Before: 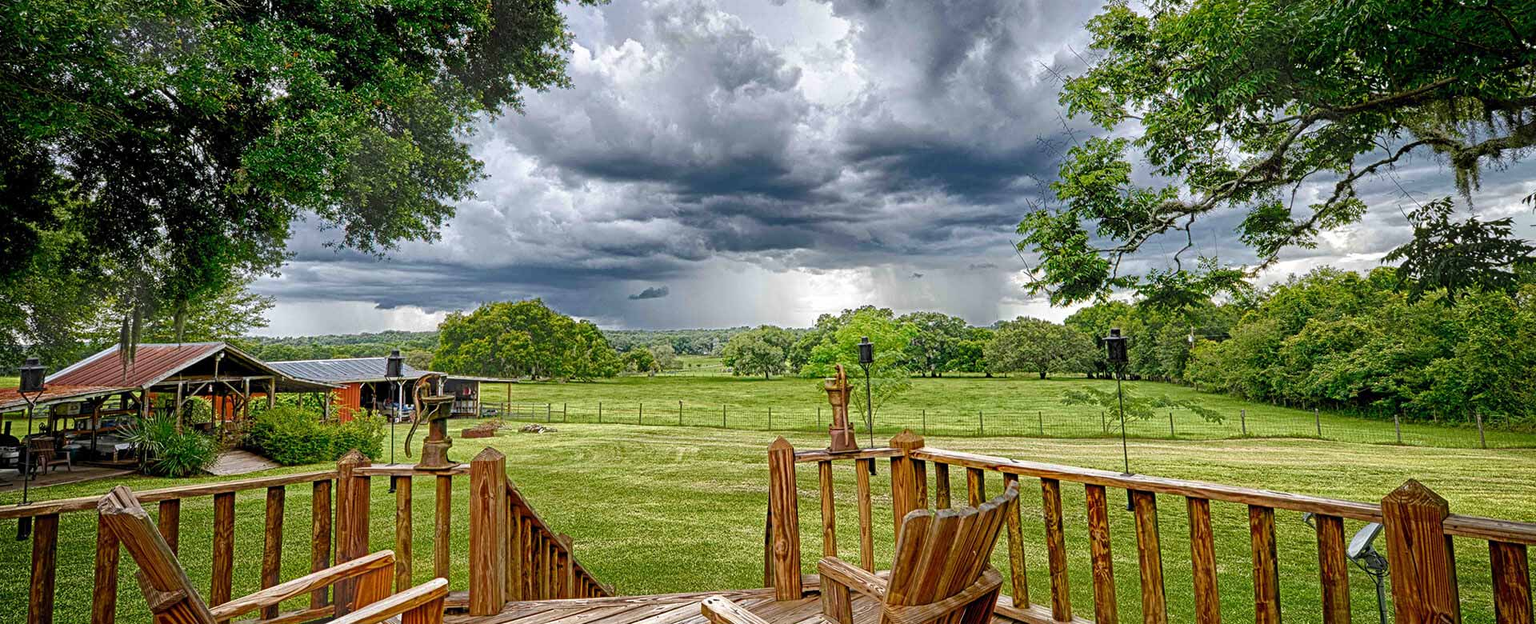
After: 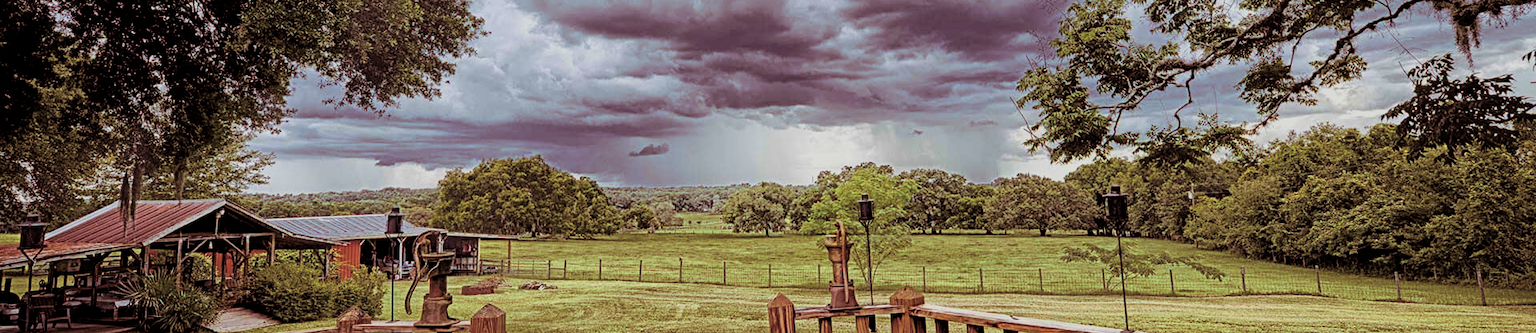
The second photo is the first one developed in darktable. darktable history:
filmic rgb: black relative exposure -7.92 EV, white relative exposure 4.13 EV, threshold 3 EV, hardness 4.02, latitude 51.22%, contrast 1.013, shadows ↔ highlights balance 5.35%, color science v5 (2021), contrast in shadows safe, contrast in highlights safe, enable highlight reconstruction true
crop and rotate: top 23.043%, bottom 23.437%
split-toning: on, module defaults
color balance: on, module defaults
